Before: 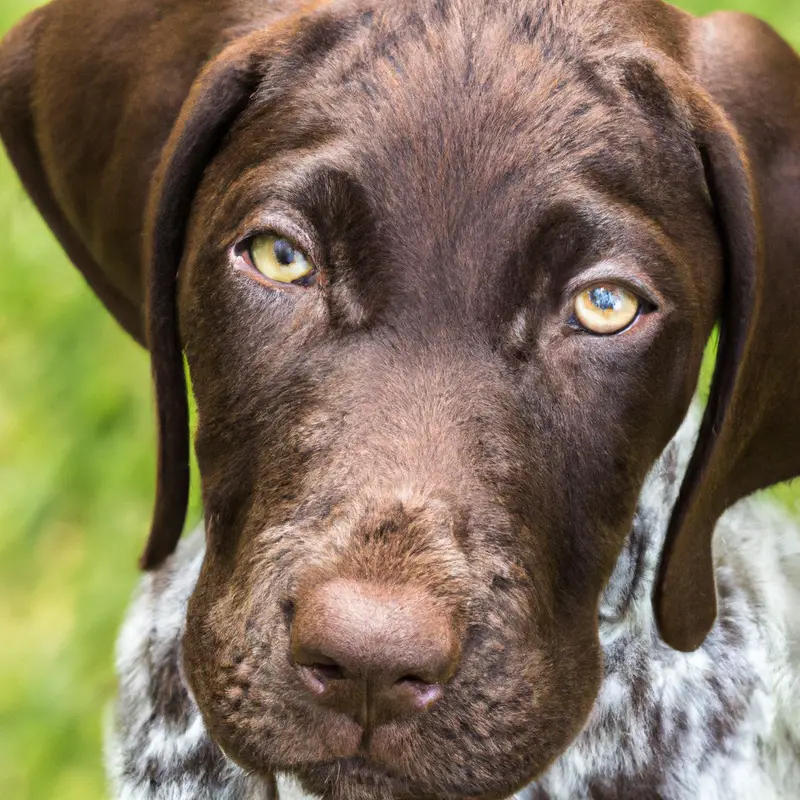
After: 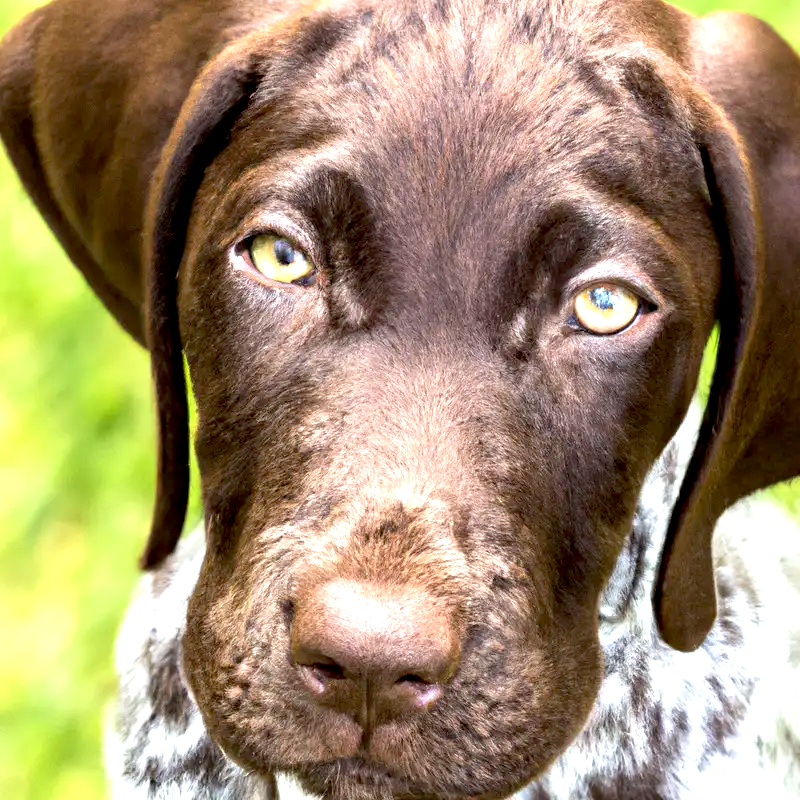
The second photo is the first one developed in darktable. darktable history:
exposure: black level correction 0.008, exposure 0.967 EV, compensate exposure bias true, compensate highlight preservation false
